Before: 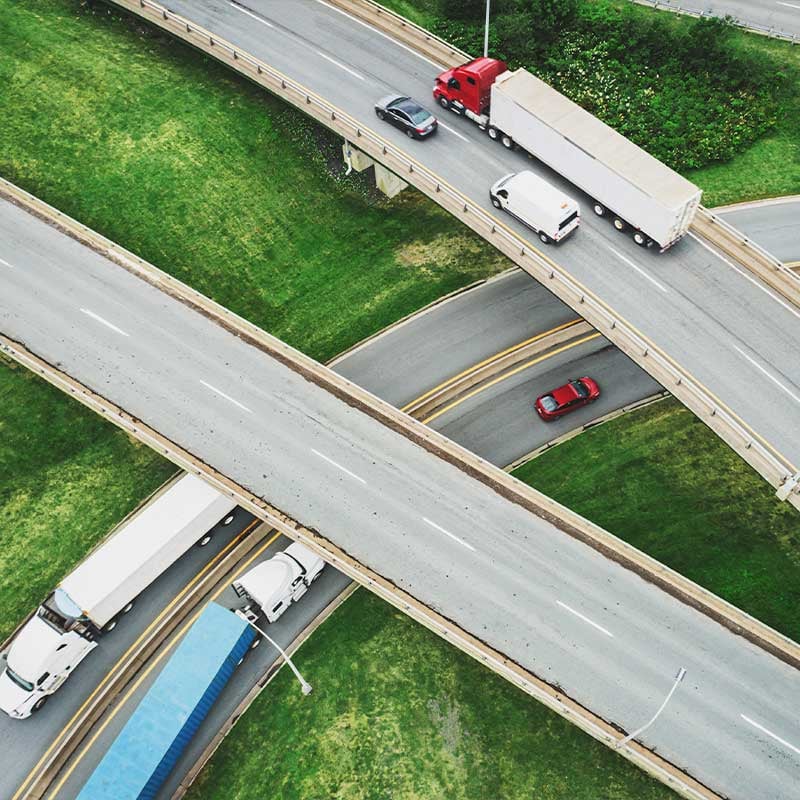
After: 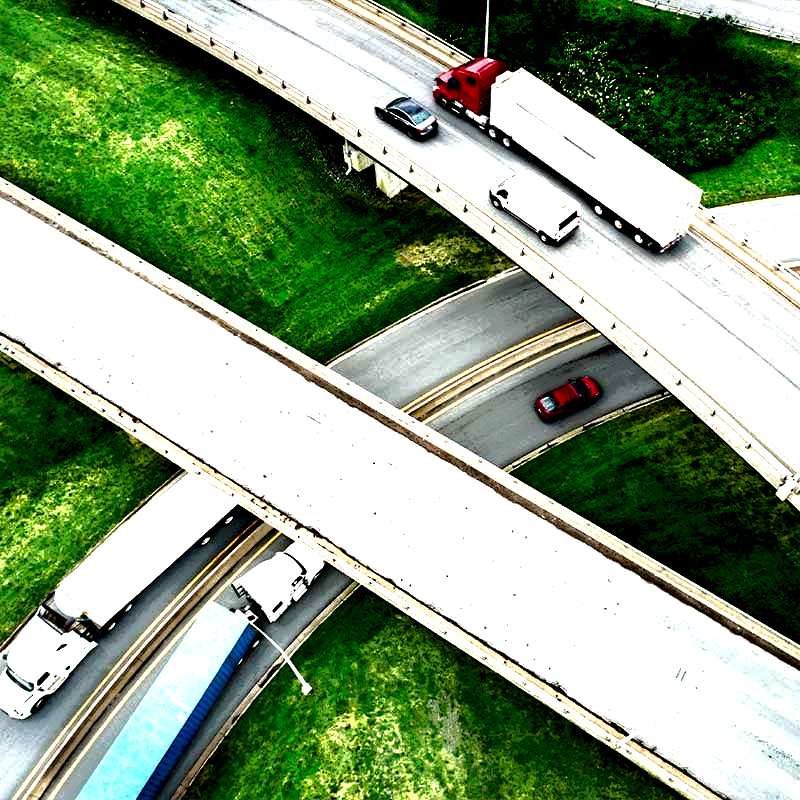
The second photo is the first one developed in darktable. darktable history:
exposure: black level correction 0, exposure 1.453 EV, compensate highlight preservation false
local contrast: highlights 5%, shadows 247%, detail 164%, midtone range 0.008
contrast brightness saturation: contrast 0.095, brightness 0.031, saturation 0.092
